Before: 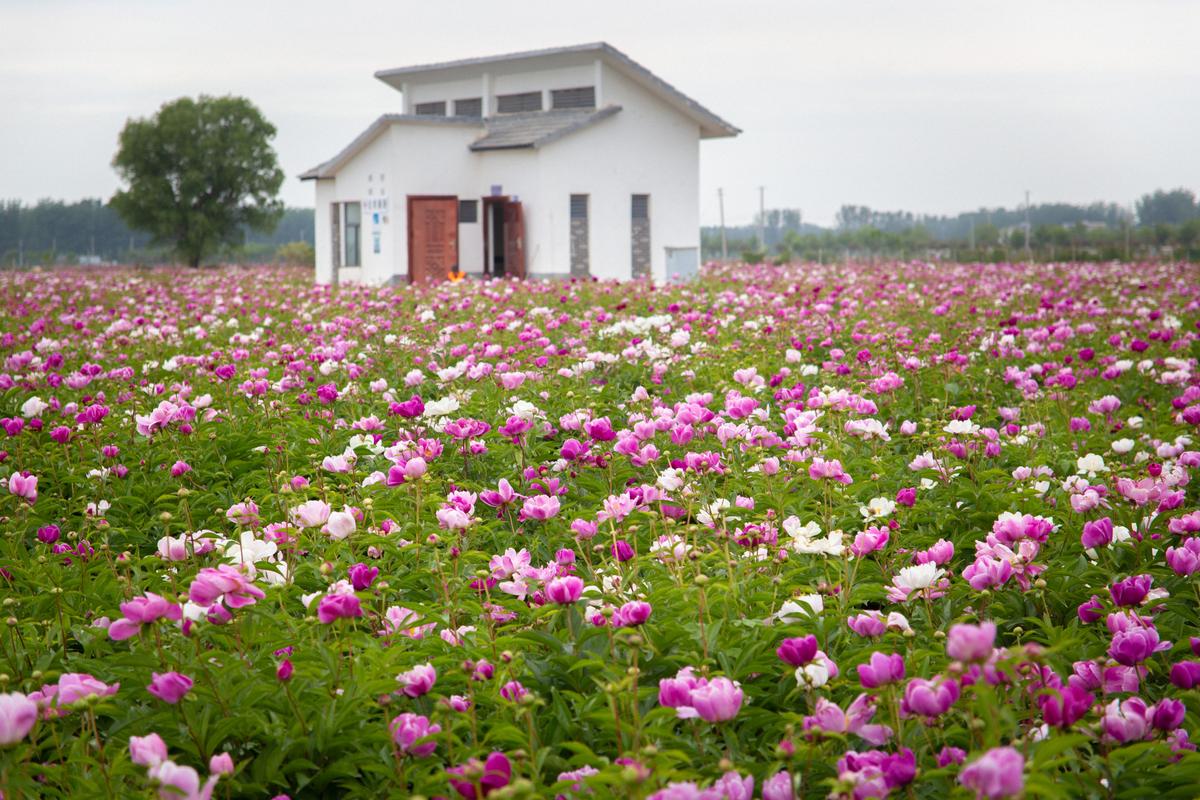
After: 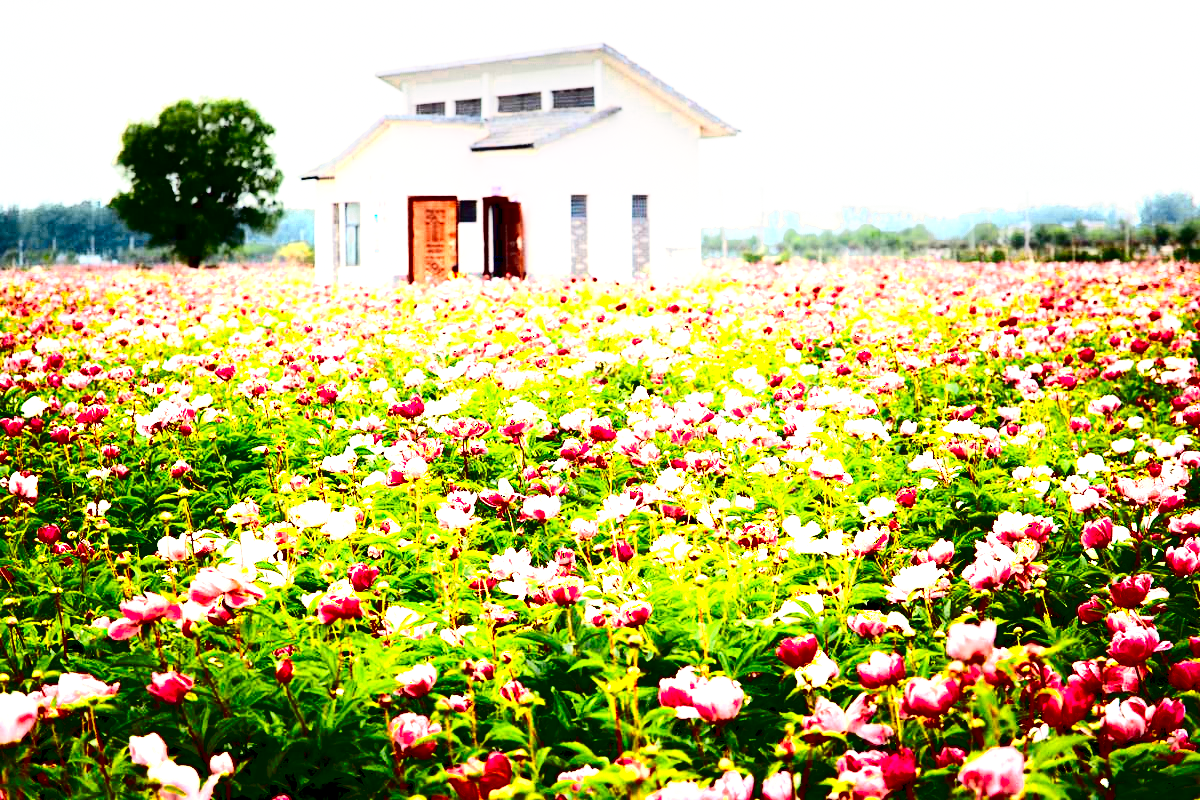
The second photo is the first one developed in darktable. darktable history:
exposure: black level correction 0.009, exposure 1.425 EV, compensate highlight preservation false
contrast brightness saturation: contrast 0.77, brightness -1, saturation 1
color zones: curves: ch0 [(0.018, 0.548) (0.197, 0.654) (0.425, 0.447) (0.605, 0.658) (0.732, 0.579)]; ch1 [(0.105, 0.531) (0.224, 0.531) (0.386, 0.39) (0.618, 0.456) (0.732, 0.456) (0.956, 0.421)]; ch2 [(0.039, 0.583) (0.215, 0.465) (0.399, 0.544) (0.465, 0.548) (0.614, 0.447) (0.724, 0.43) (0.882, 0.623) (0.956, 0.632)]
filmic rgb: black relative exposure -16 EV, threshold -0.33 EV, transition 3.19 EV, structure ↔ texture 100%, target black luminance 0%, hardness 7.57, latitude 72.96%, contrast 0.908, highlights saturation mix 10%, shadows ↔ highlights balance -0.38%, add noise in highlights 0, preserve chrominance no, color science v4 (2020), iterations of high-quality reconstruction 10, enable highlight reconstruction true
shadows and highlights: shadows 37.27, highlights -28.18, soften with gaussian
